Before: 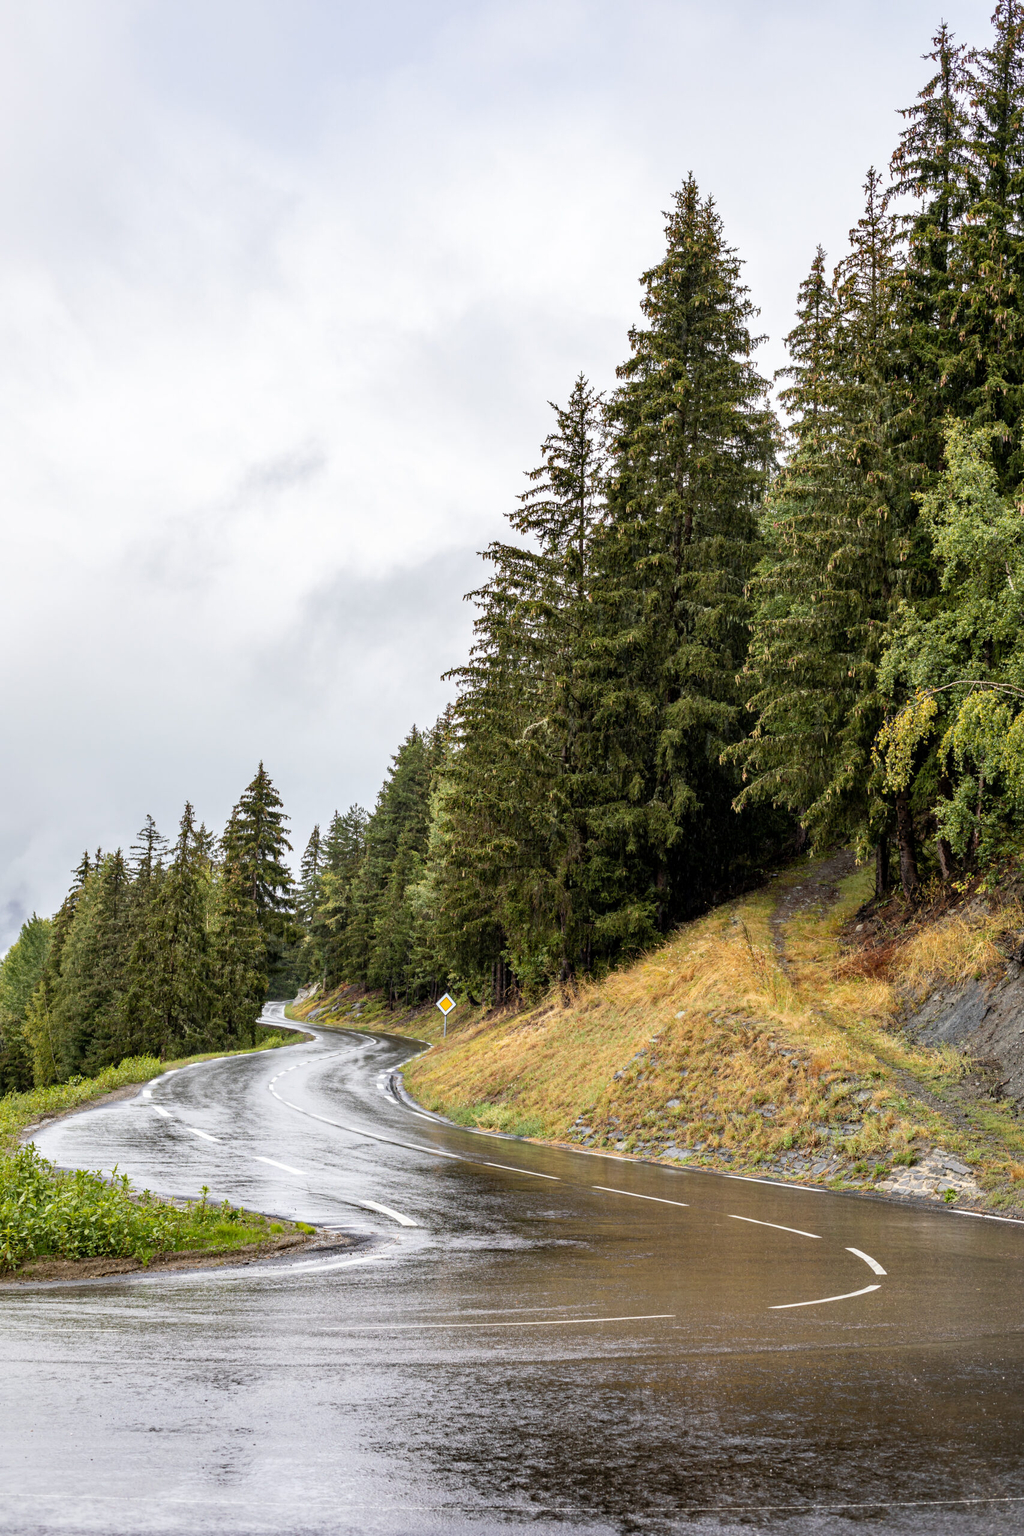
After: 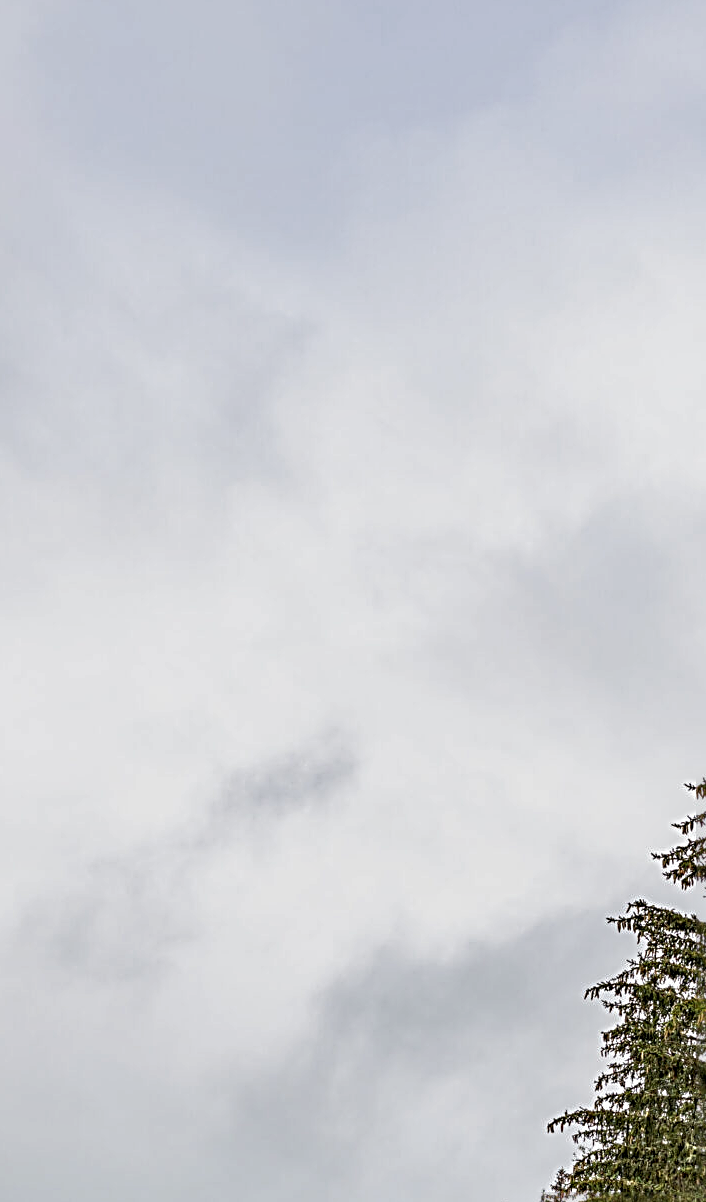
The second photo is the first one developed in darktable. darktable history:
exposure: exposure -0.287 EV, compensate highlight preservation false
sharpen: radius 3.639, amount 0.938
crop and rotate: left 10.978%, top 0.09%, right 47.644%, bottom 52.932%
local contrast: detail 130%
shadows and highlights: shadows 32.24, highlights -31.84, soften with gaussian
